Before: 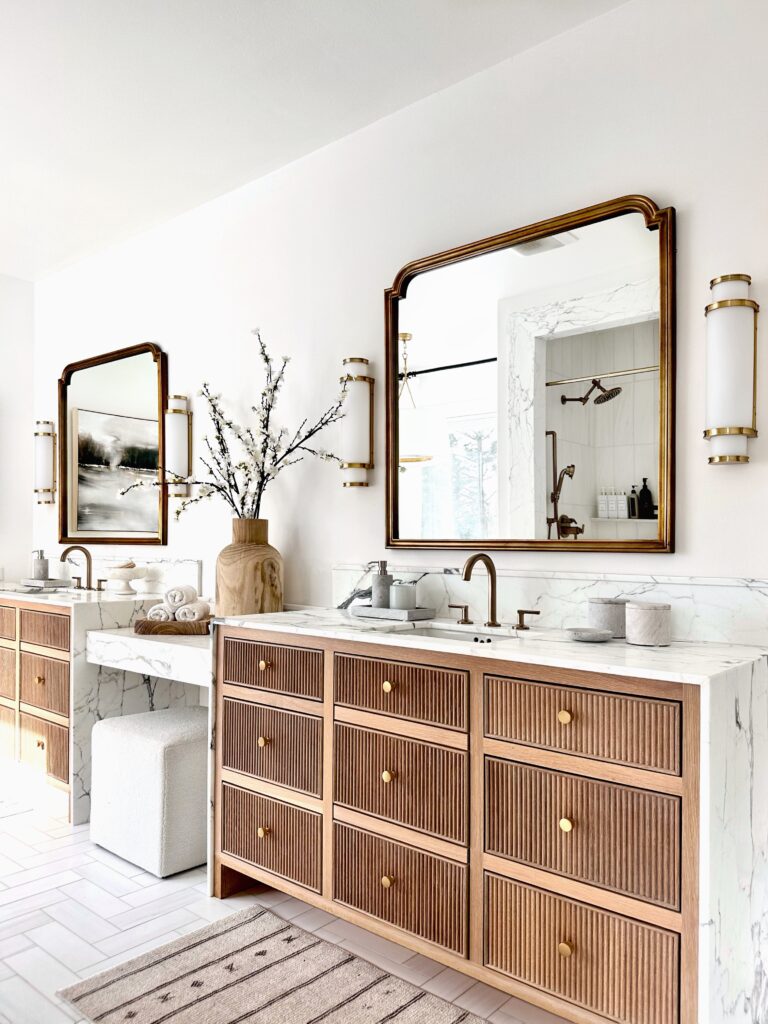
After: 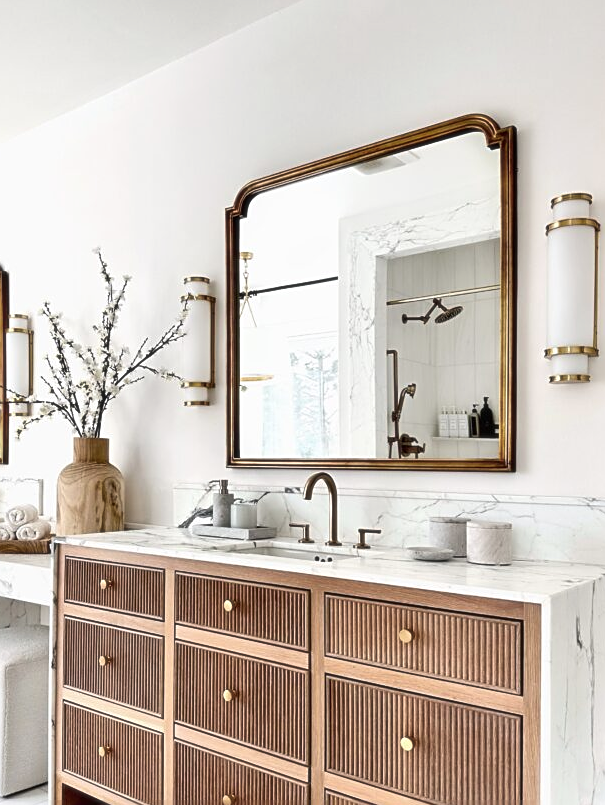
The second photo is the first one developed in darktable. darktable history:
crop and rotate: left 20.74%, top 7.912%, right 0.375%, bottom 13.378%
sharpen: on, module defaults
tone equalizer: -8 EV 0.06 EV, smoothing diameter 25%, edges refinement/feathering 10, preserve details guided filter
soften: size 10%, saturation 50%, brightness 0.2 EV, mix 10%
